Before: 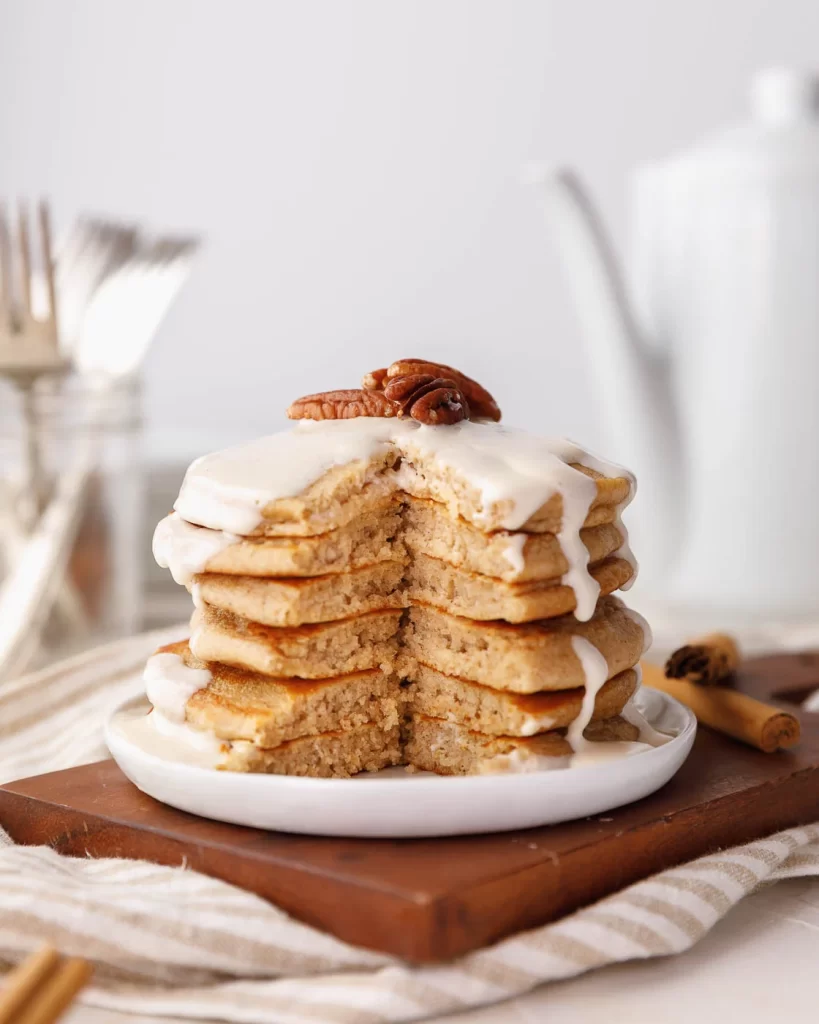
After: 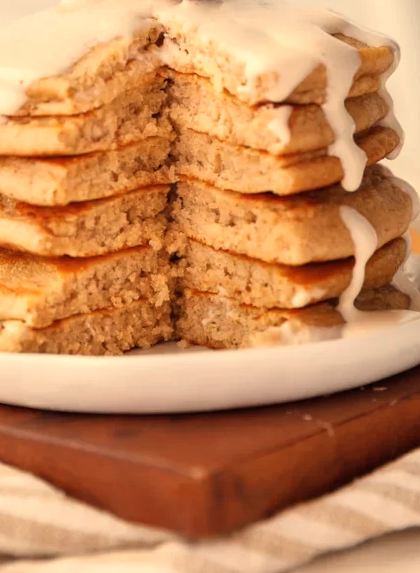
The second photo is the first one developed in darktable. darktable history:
rotate and perspective: rotation -1.75°, automatic cropping off
white balance: red 1.123, blue 0.83
crop: left 29.672%, top 41.786%, right 20.851%, bottom 3.487%
